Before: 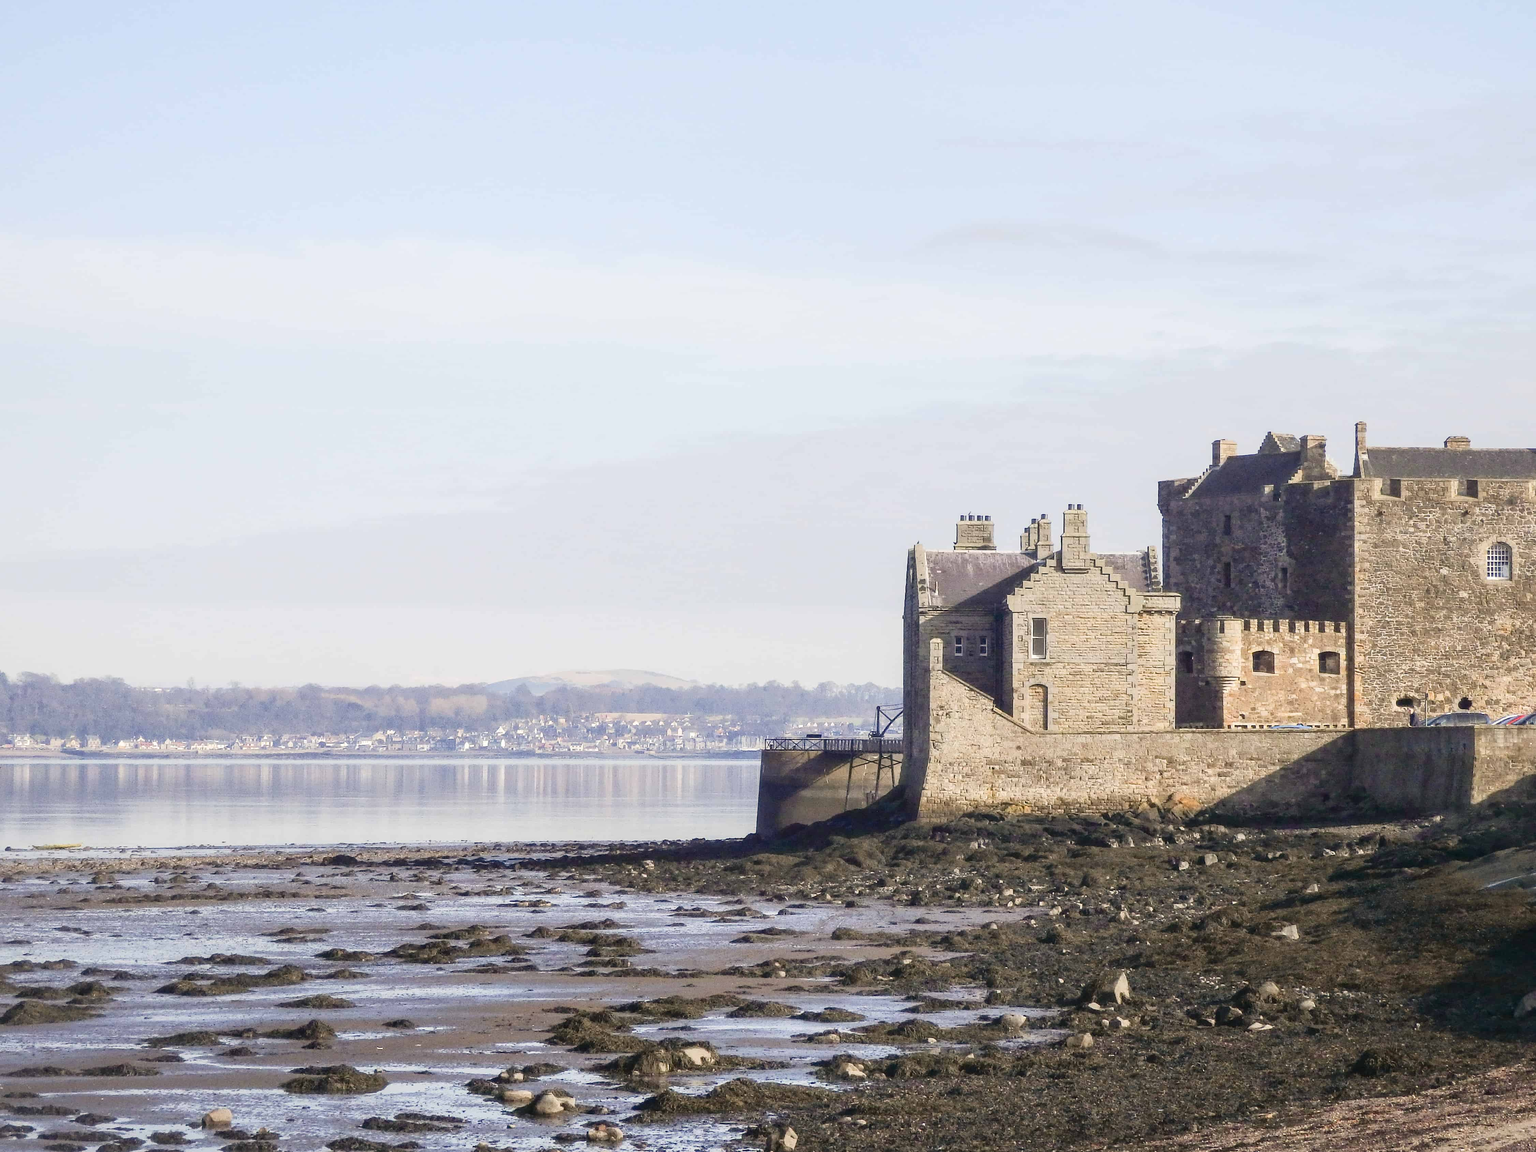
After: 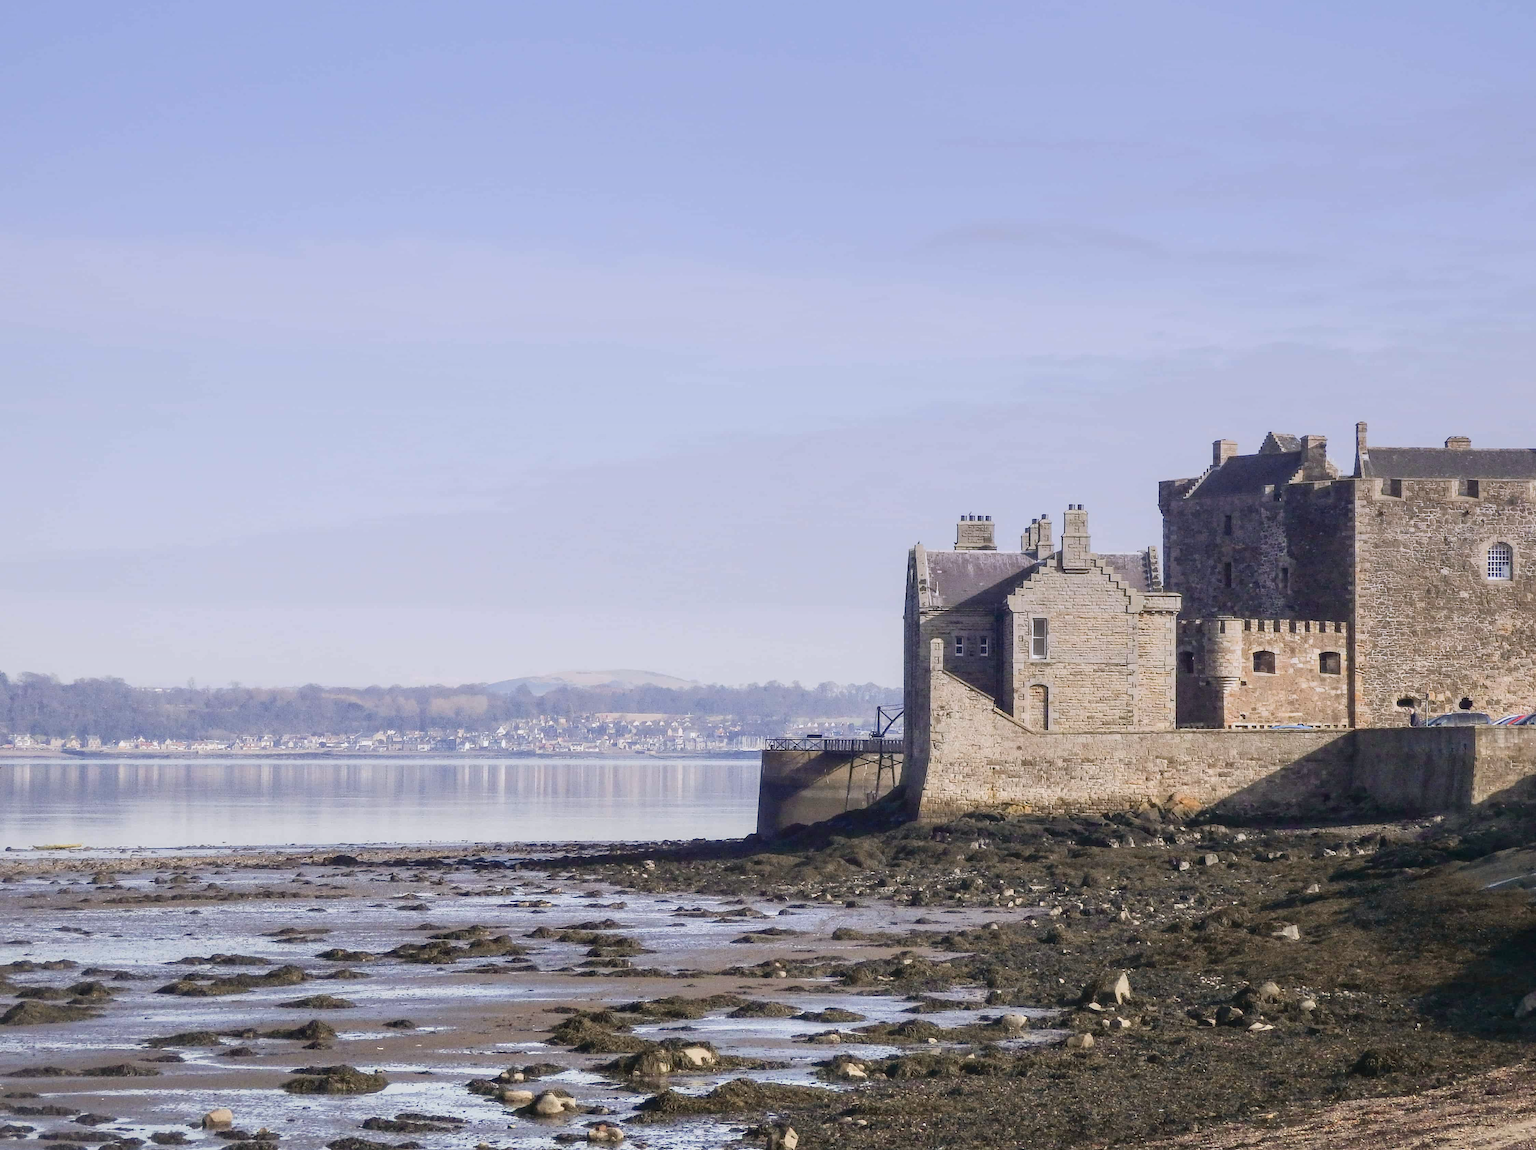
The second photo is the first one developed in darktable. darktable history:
graduated density: hue 238.83°, saturation 50%
crop: top 0.05%, bottom 0.098%
